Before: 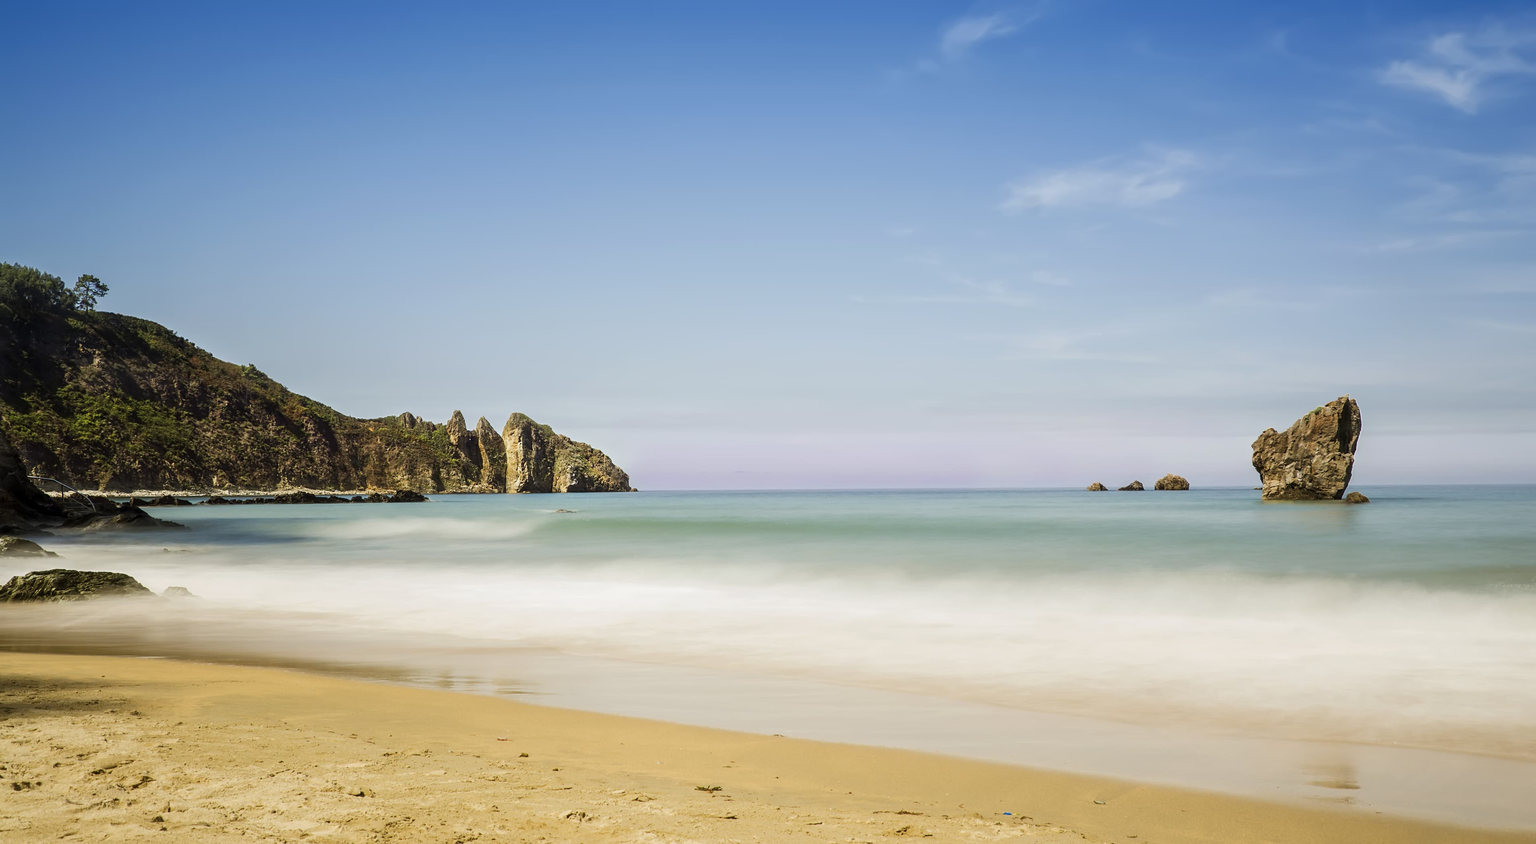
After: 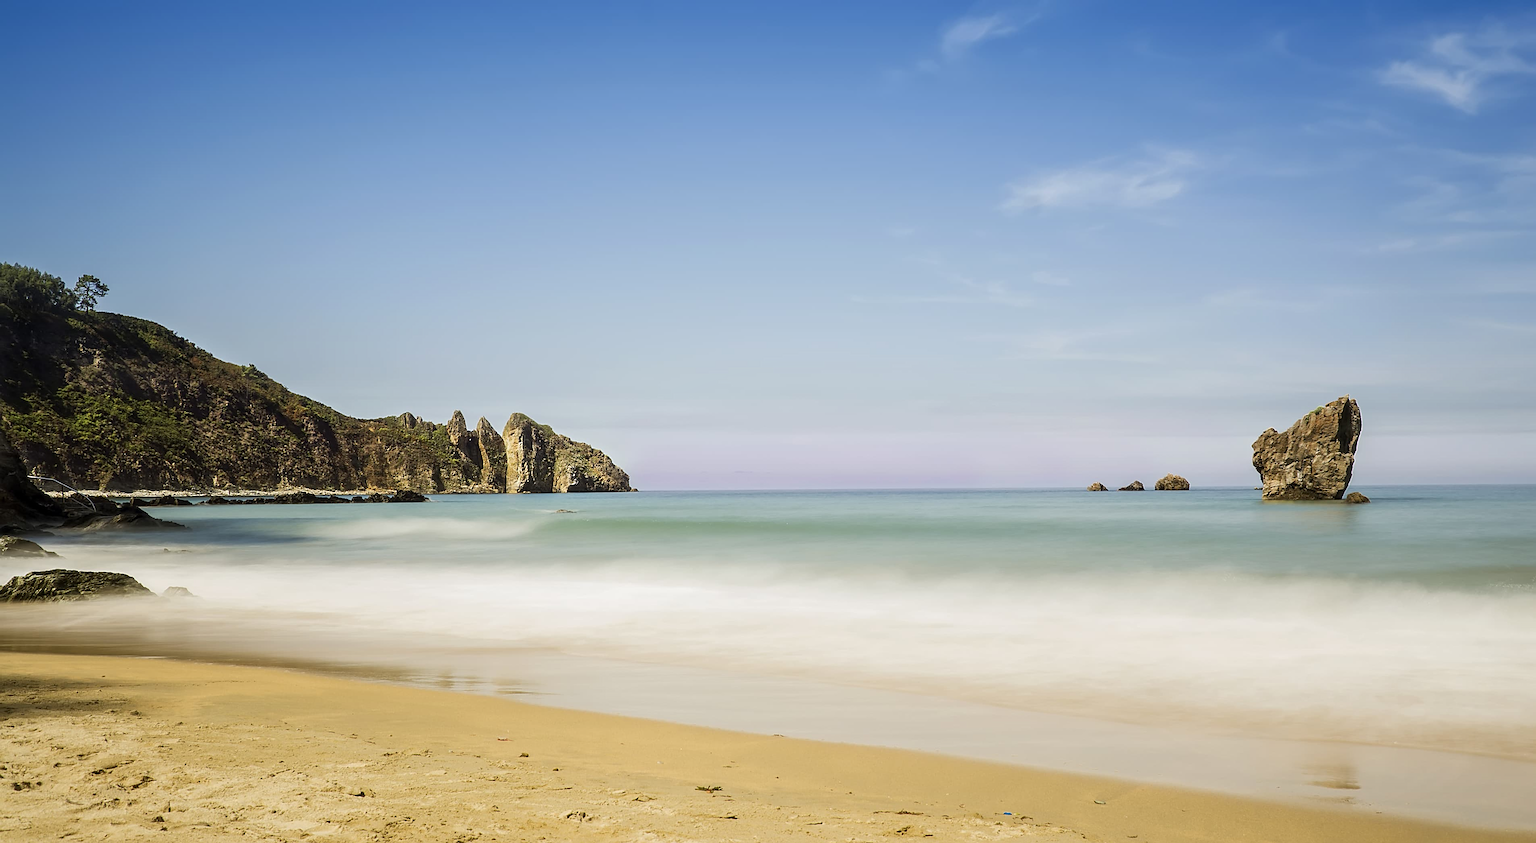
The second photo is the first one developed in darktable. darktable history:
sharpen: on, module defaults
tone equalizer: -8 EV 0.06 EV, smoothing diameter 25%, edges refinement/feathering 10, preserve details guided filter
